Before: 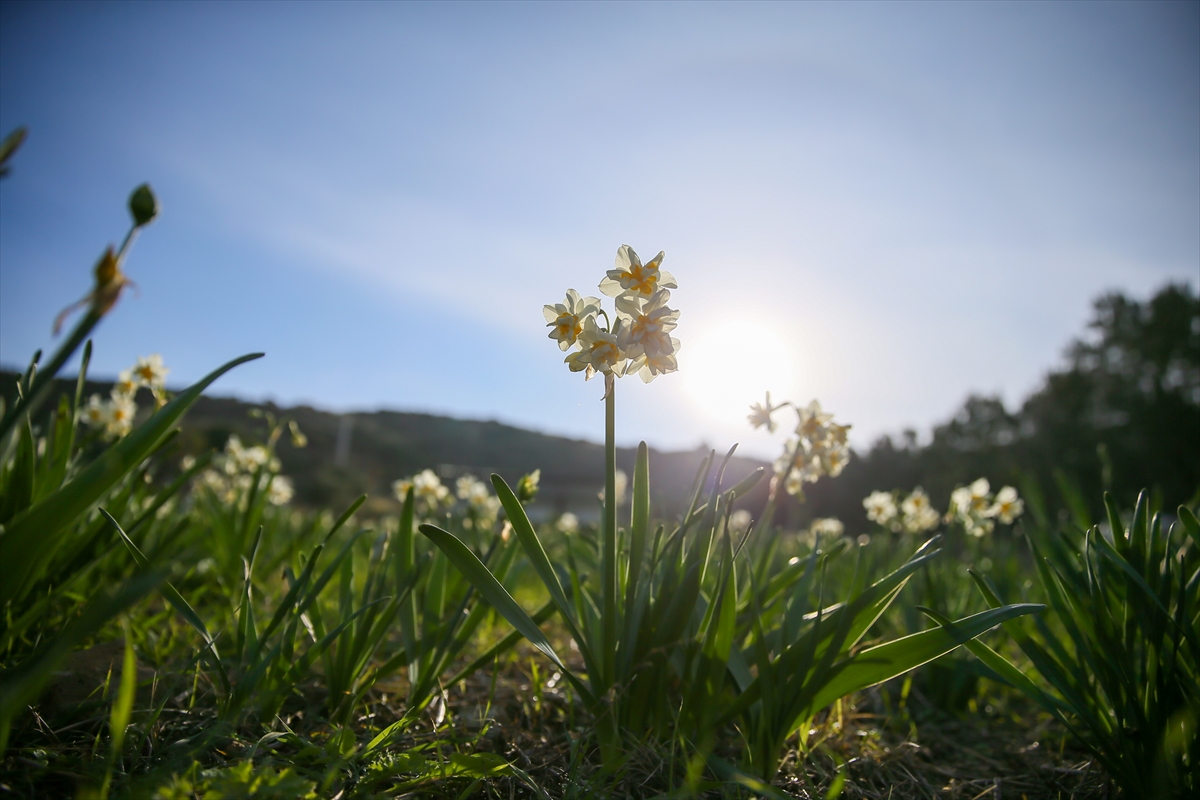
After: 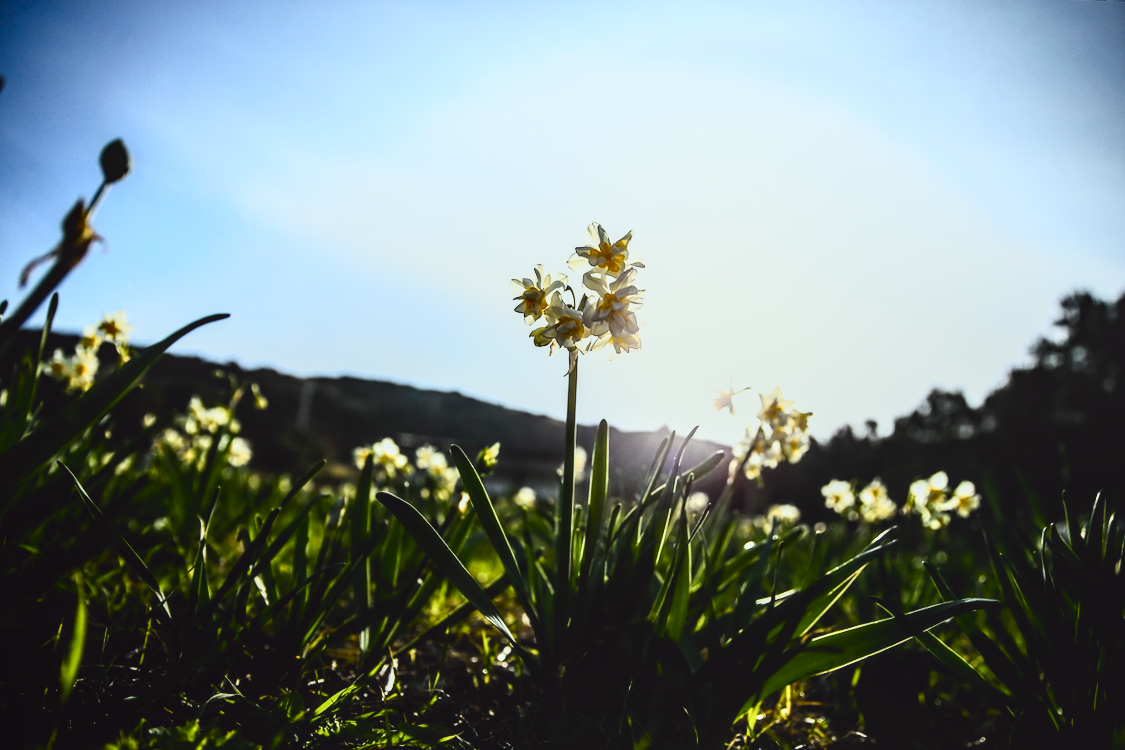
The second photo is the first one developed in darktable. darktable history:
haze removal: compatibility mode true, adaptive false
color correction: highlights a* -7.68, highlights b* 3.57
local contrast: on, module defaults
exposure: black level correction 0, exposure 0 EV, compensate highlight preservation false
tone curve: curves: ch0 [(0, 0.031) (0.145, 0.106) (0.319, 0.269) (0.495, 0.544) (0.707, 0.833) (0.859, 0.931) (1, 0.967)]; ch1 [(0, 0) (0.279, 0.218) (0.424, 0.411) (0.495, 0.504) (0.538, 0.55) (0.578, 0.595) (0.707, 0.778) (1, 1)]; ch2 [(0, 0) (0.125, 0.089) (0.353, 0.329) (0.436, 0.432) (0.552, 0.554) (0.615, 0.674) (1, 1)], color space Lab, independent channels, preserve colors none
crop and rotate: angle -2.57°
filmic rgb: black relative exposure -8.26 EV, white relative exposure 2.24 EV, hardness 7.18, latitude 86.16%, contrast 1.695, highlights saturation mix -4%, shadows ↔ highlights balance -2.73%, color science v6 (2022)
